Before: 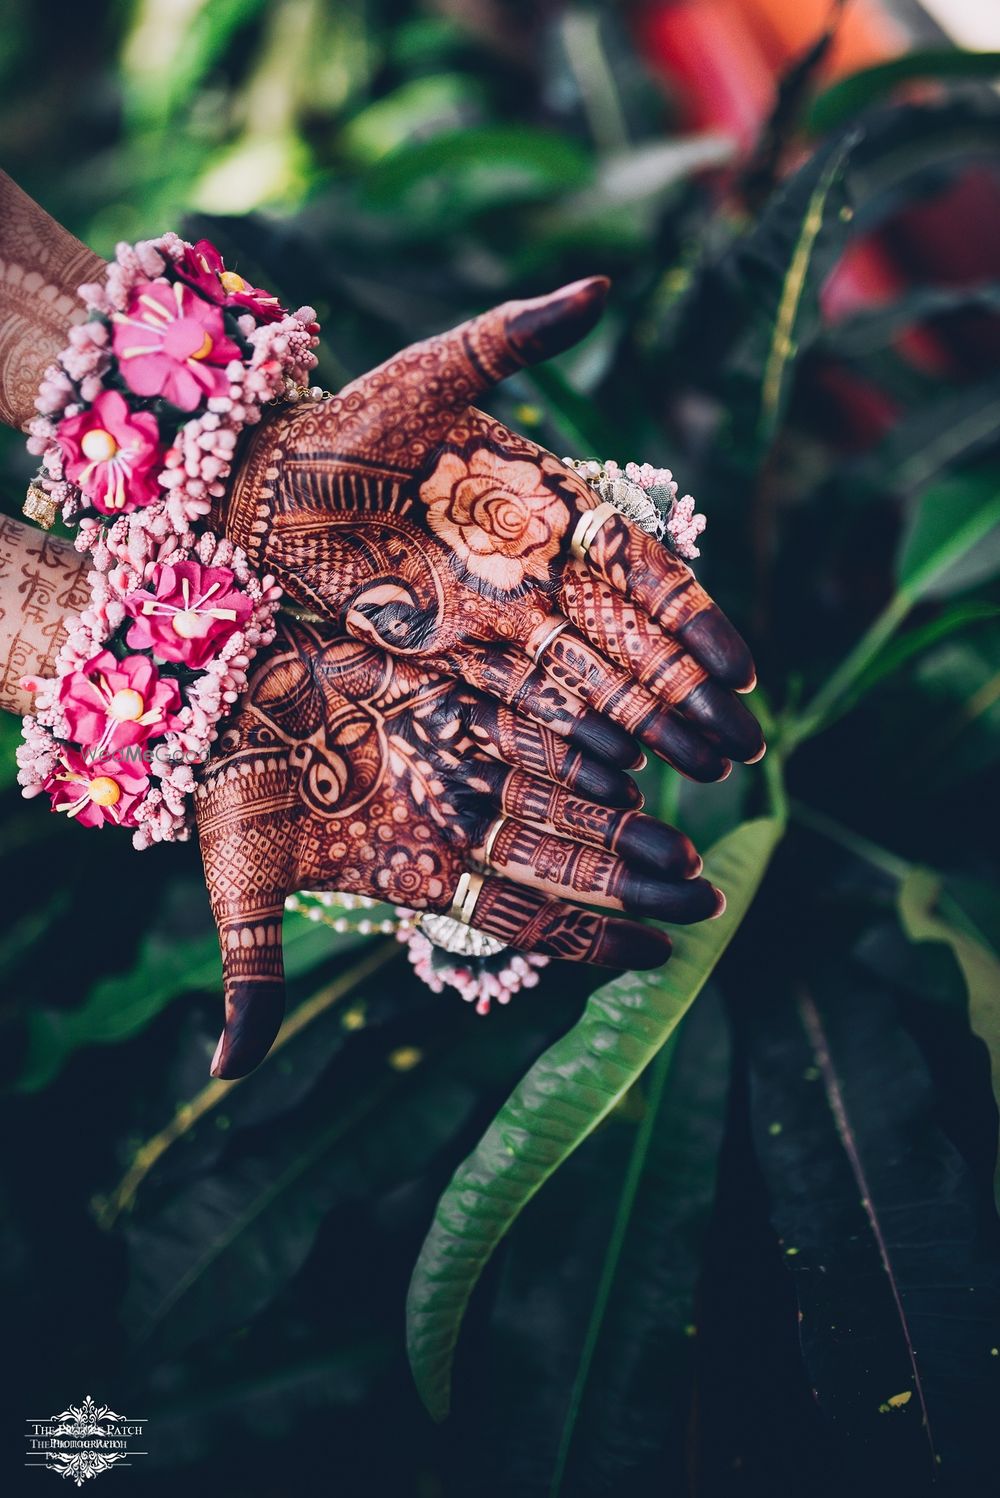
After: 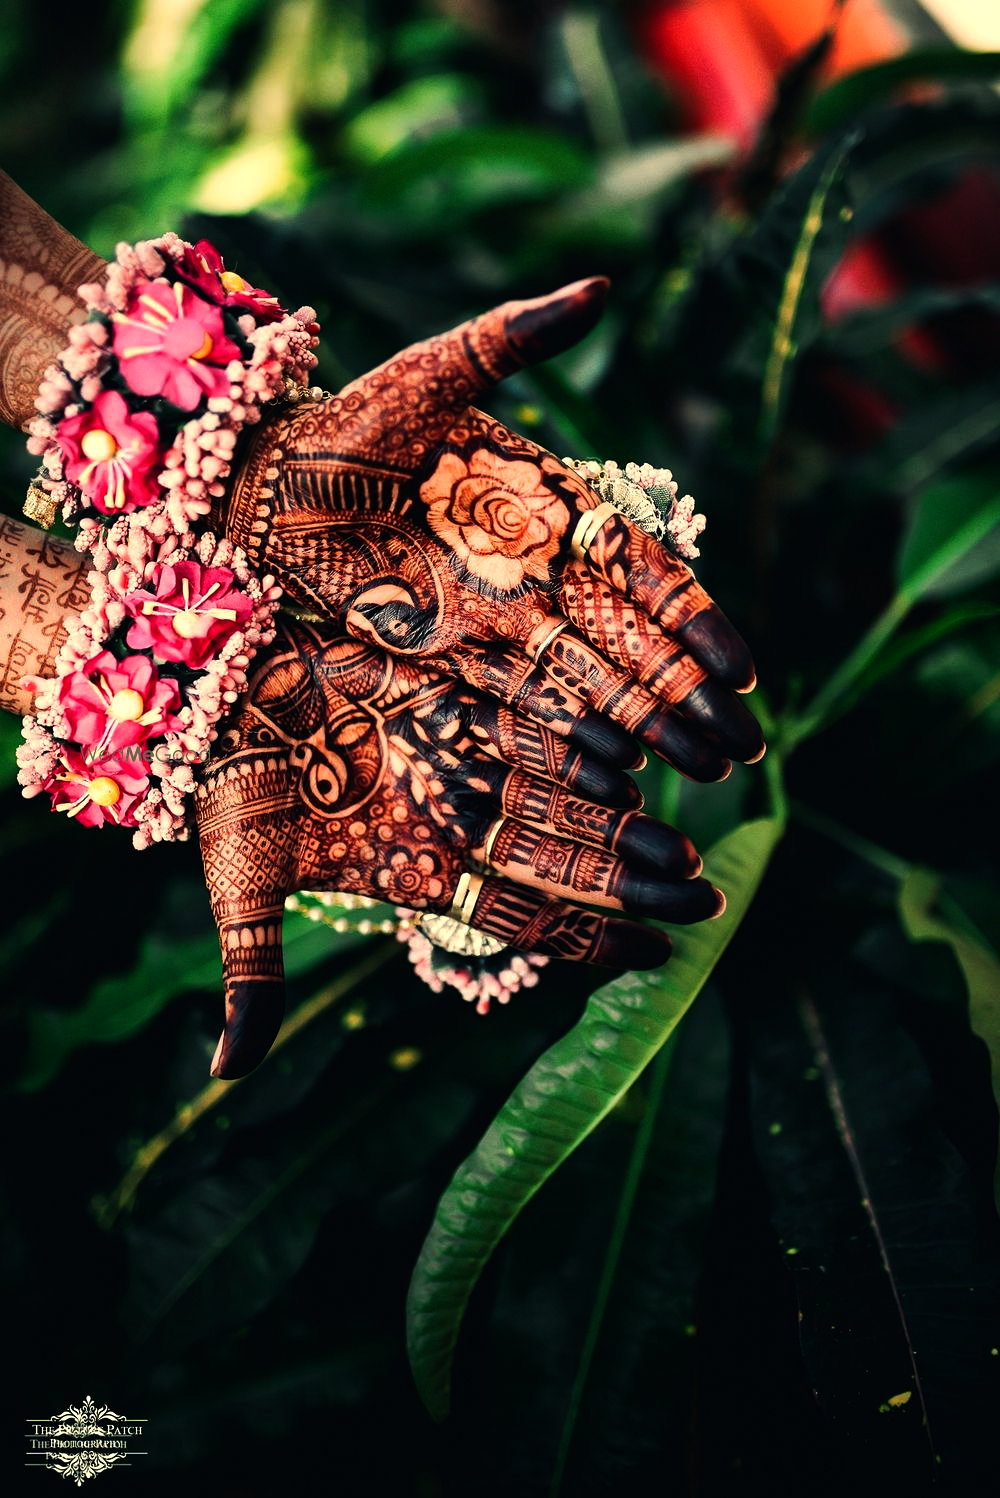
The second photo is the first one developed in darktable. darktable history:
exposure: compensate highlight preservation false
color balance: mode lift, gamma, gain (sRGB), lift [1.014, 0.966, 0.918, 0.87], gamma [0.86, 0.734, 0.918, 0.976], gain [1.063, 1.13, 1.063, 0.86]
